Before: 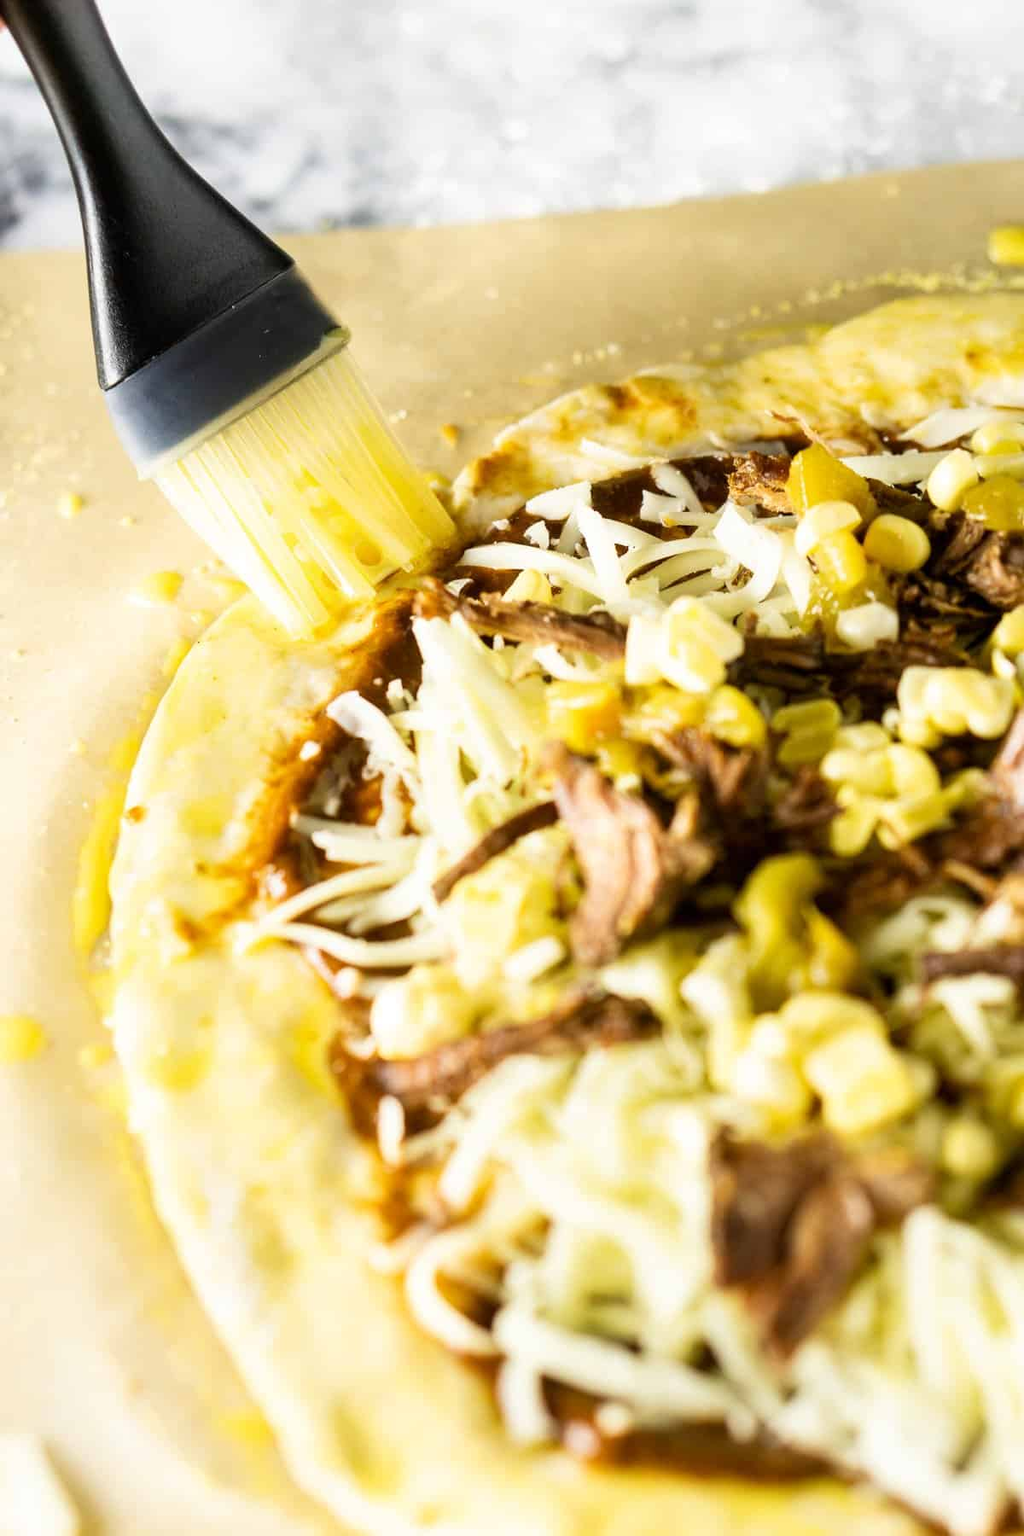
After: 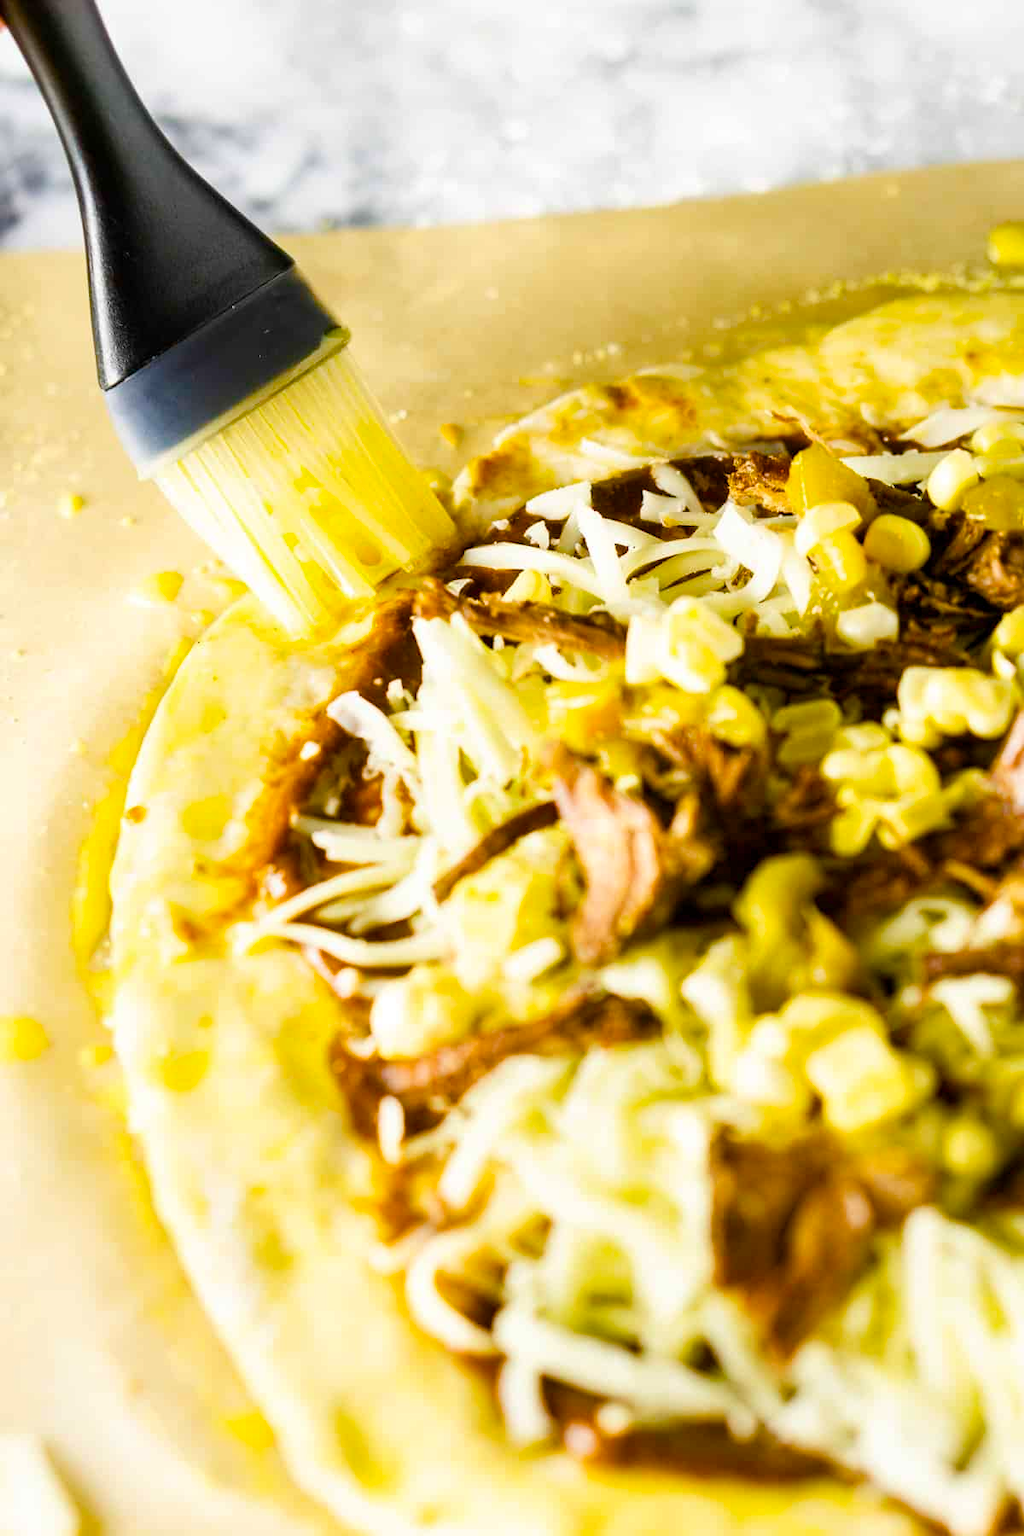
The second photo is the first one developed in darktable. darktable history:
color balance rgb: linear chroma grading › global chroma 8.793%, perceptual saturation grading › global saturation 40.203%, perceptual saturation grading › highlights -25.057%, perceptual saturation grading › mid-tones 34.857%, perceptual saturation grading › shadows 35.509%
